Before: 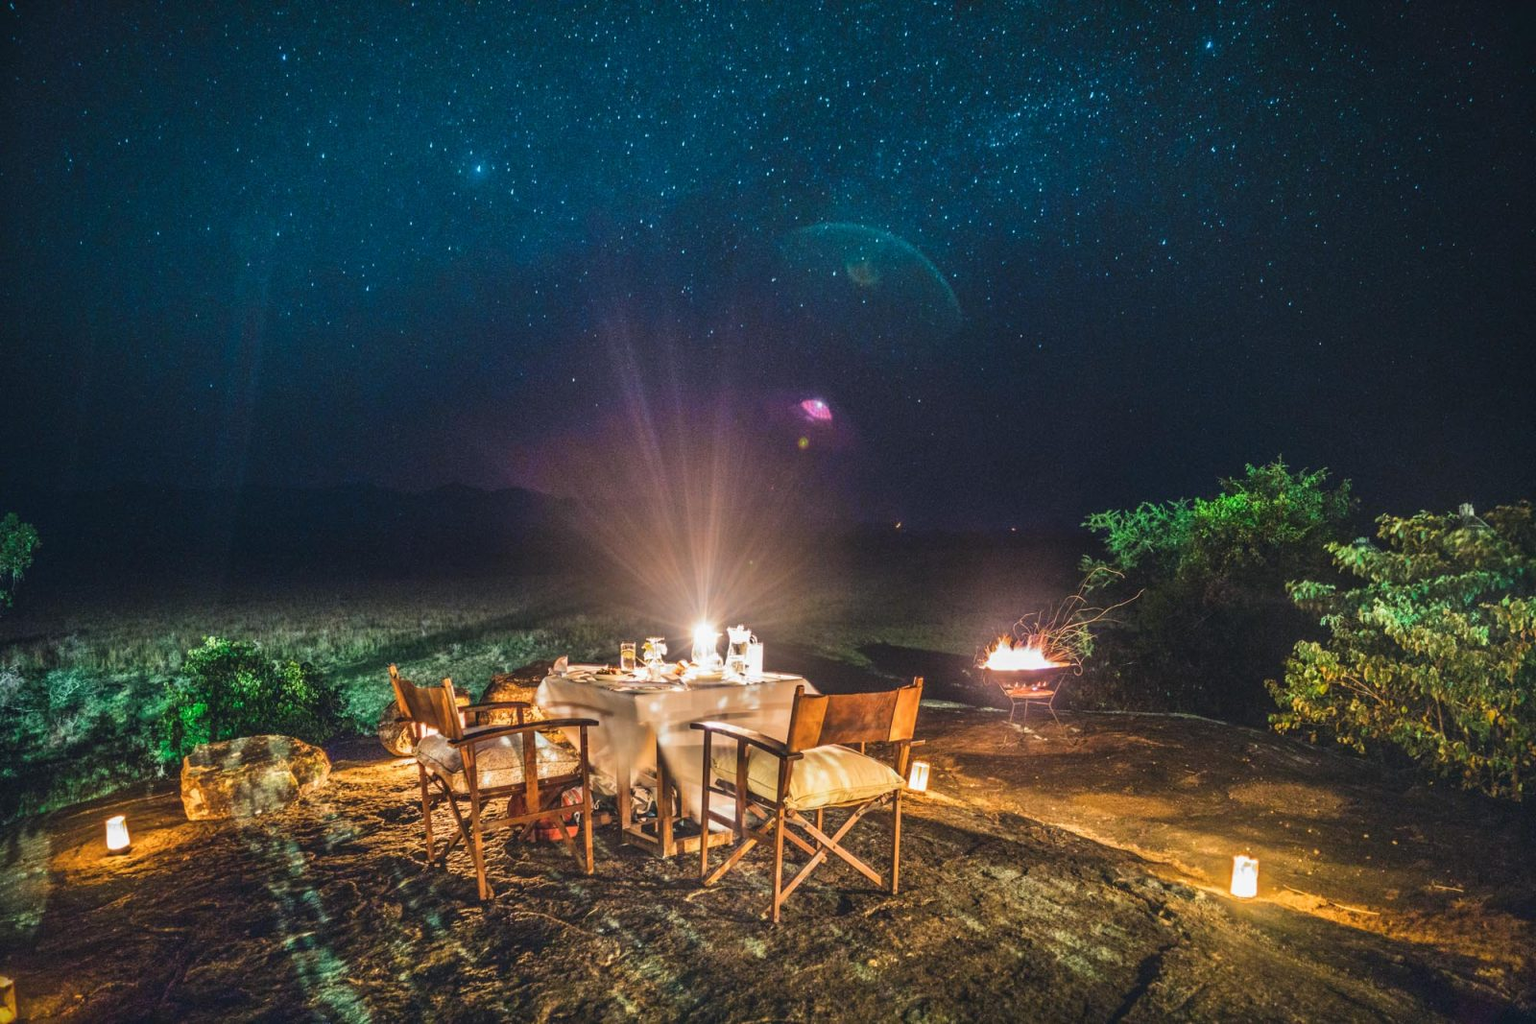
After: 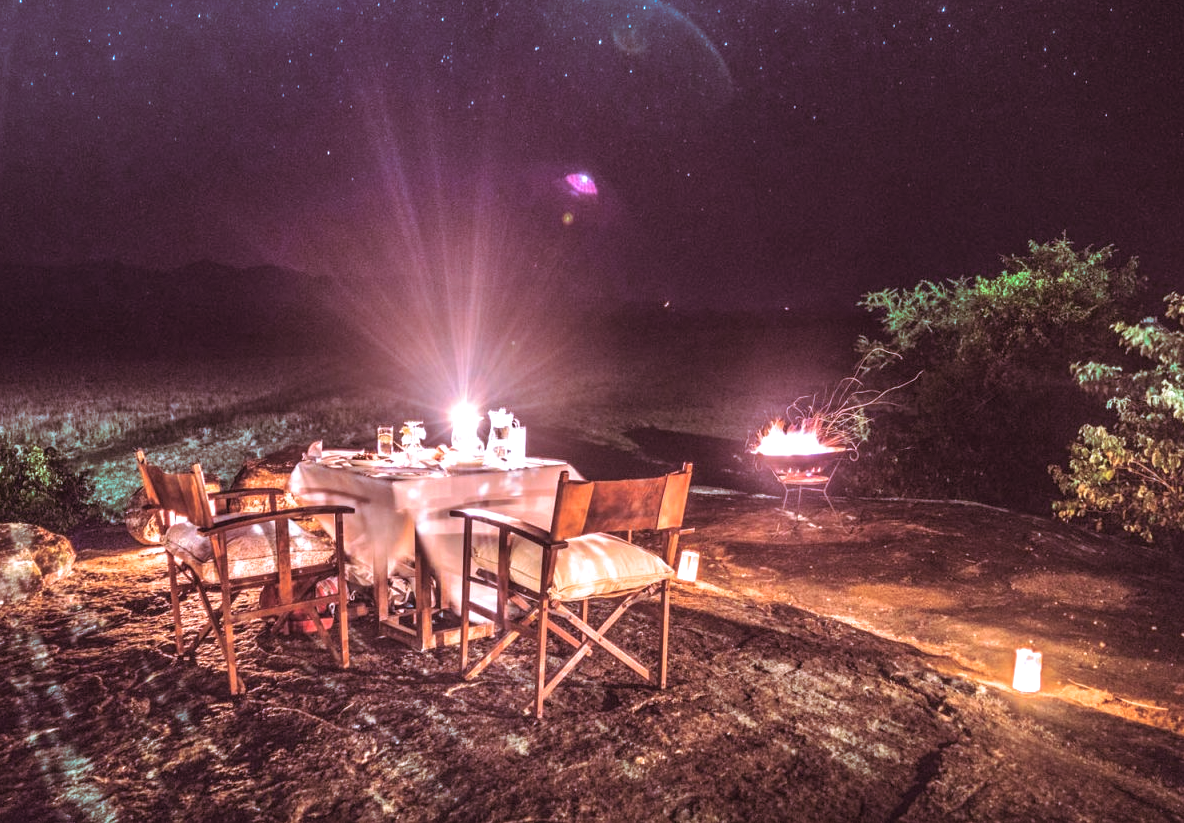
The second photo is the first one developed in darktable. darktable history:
color correction: highlights a* 15.03, highlights b* -25.07
split-toning: shadows › hue 360°
crop: left 16.871%, top 22.857%, right 9.116%
exposure: black level correction 0.003, exposure 0.383 EV, compensate highlight preservation false
